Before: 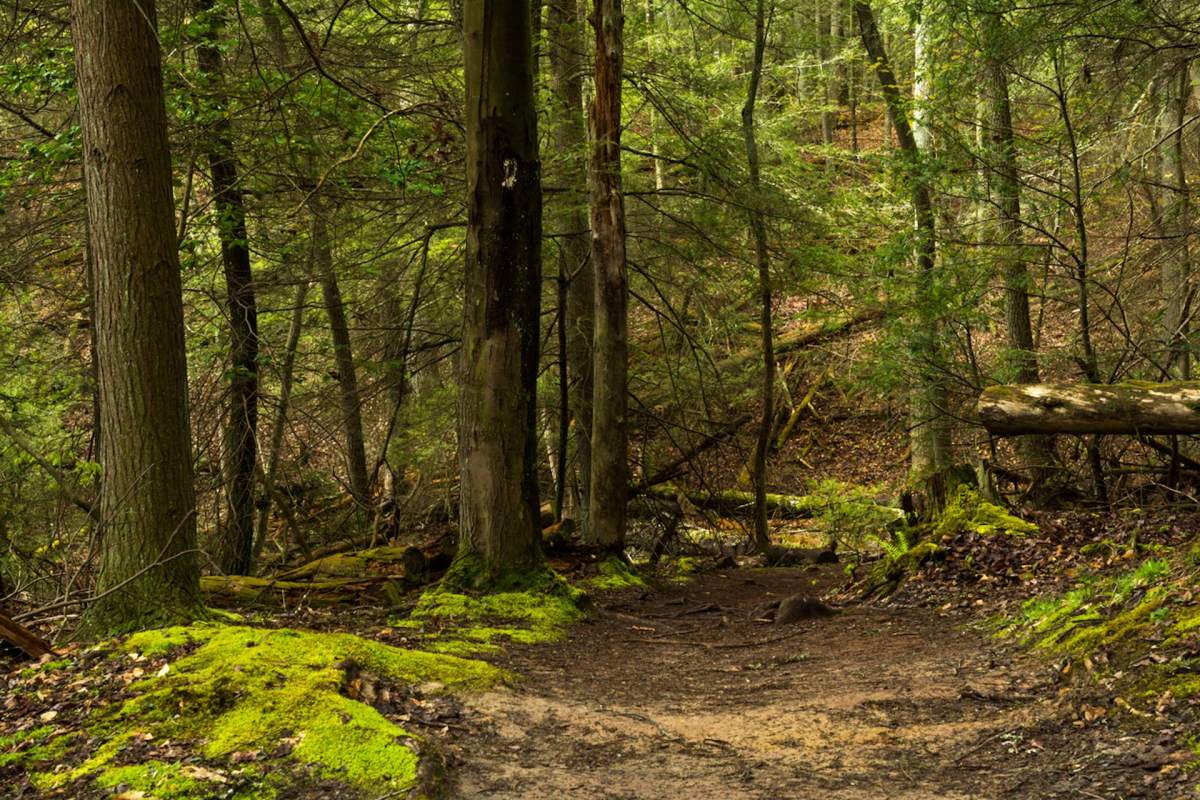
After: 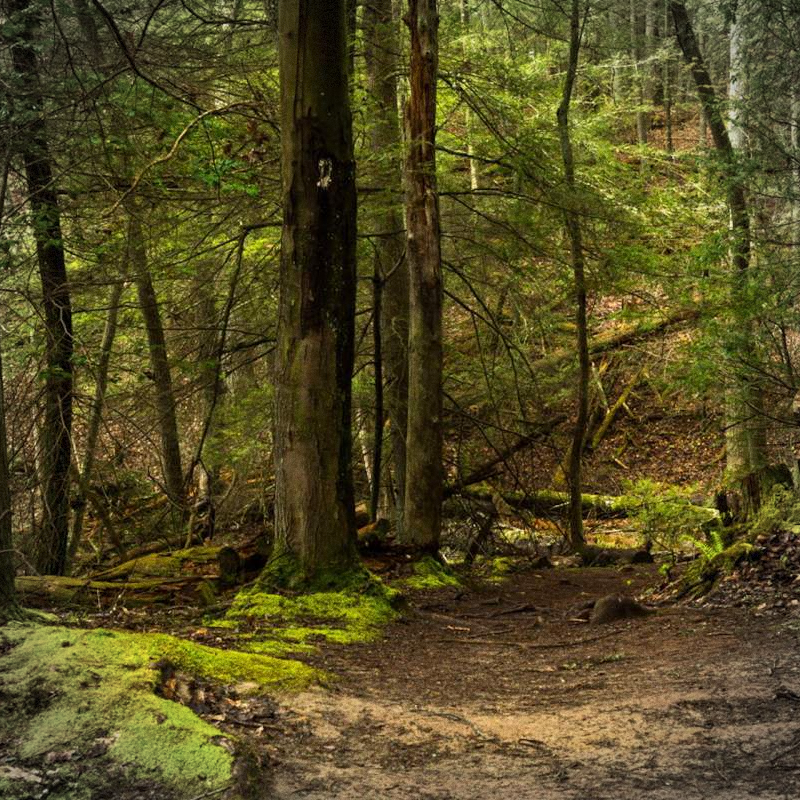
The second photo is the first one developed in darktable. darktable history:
crop and rotate: left 15.446%, right 17.836%
exposure: exposure 0.081 EV, compensate highlight preservation false
grain: coarseness 3.21 ISO
vignetting: dithering 8-bit output, unbound false
